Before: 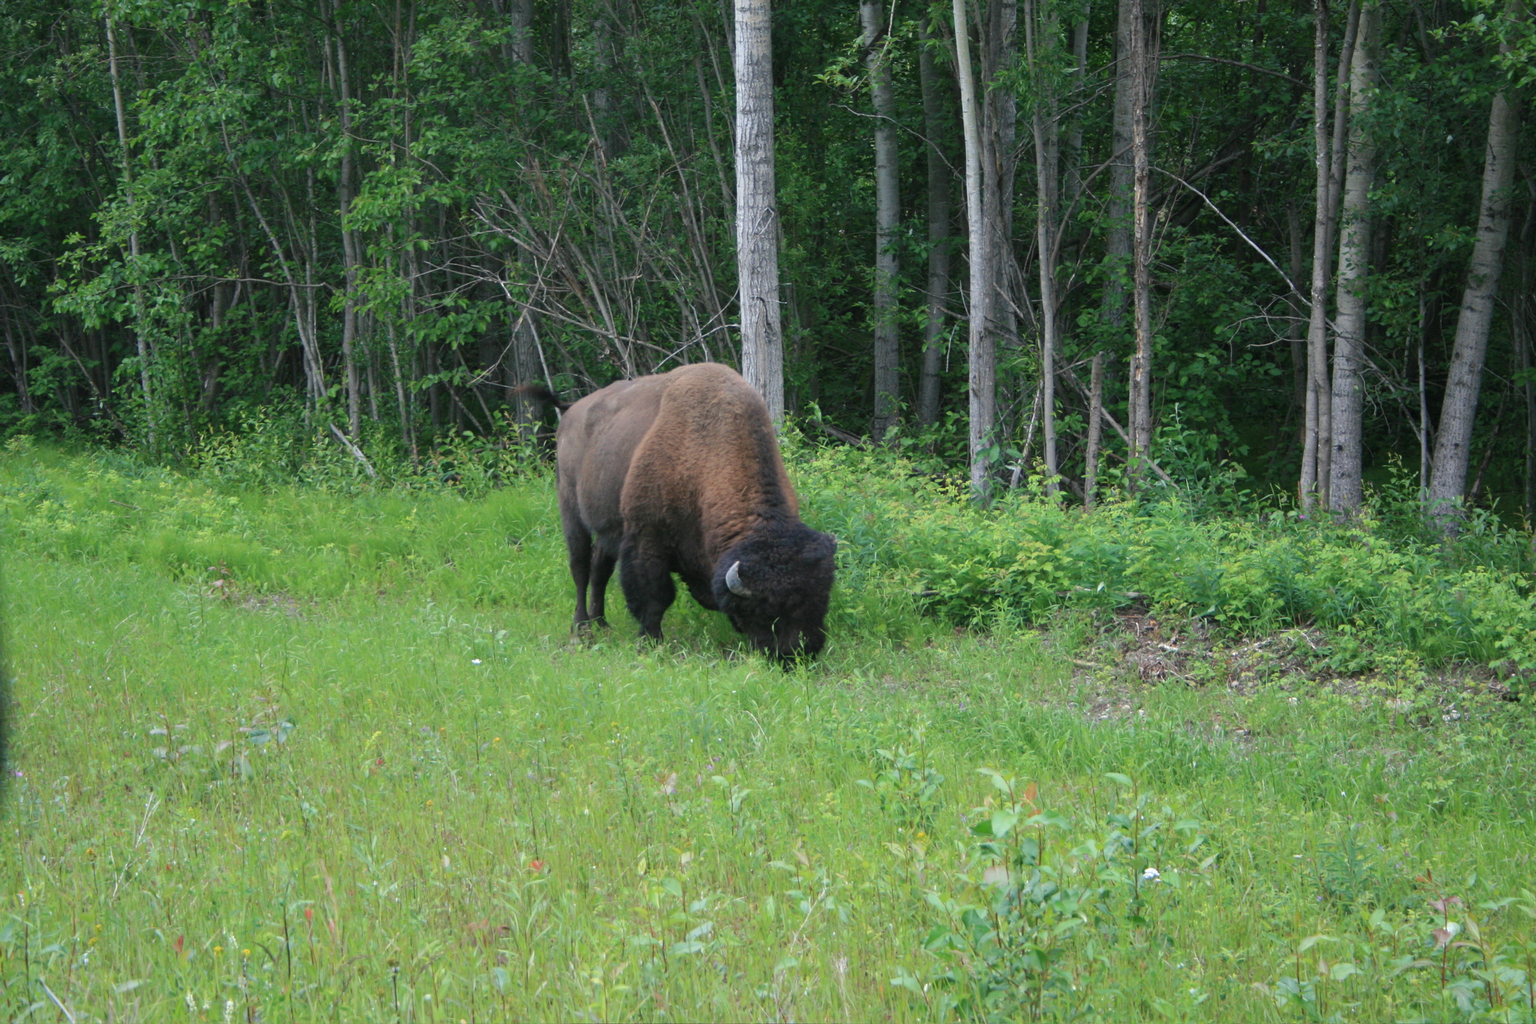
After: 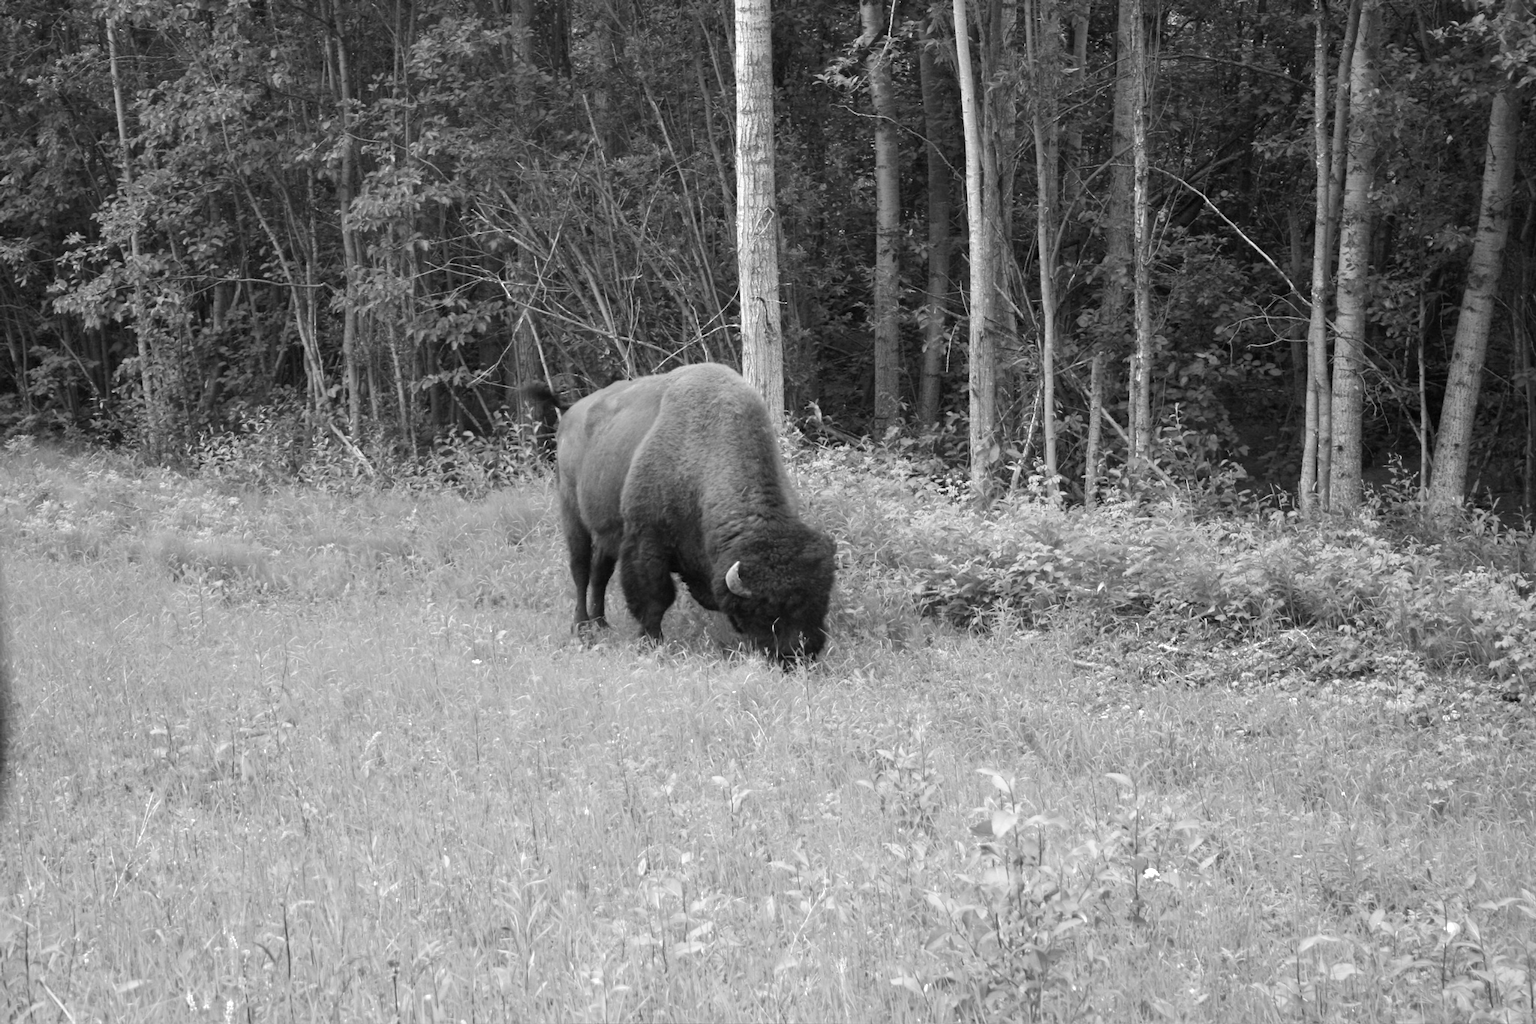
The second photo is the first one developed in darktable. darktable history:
exposure: black level correction 0, exposure 0.5 EV, compensate highlight preservation false
monochrome: on, module defaults
